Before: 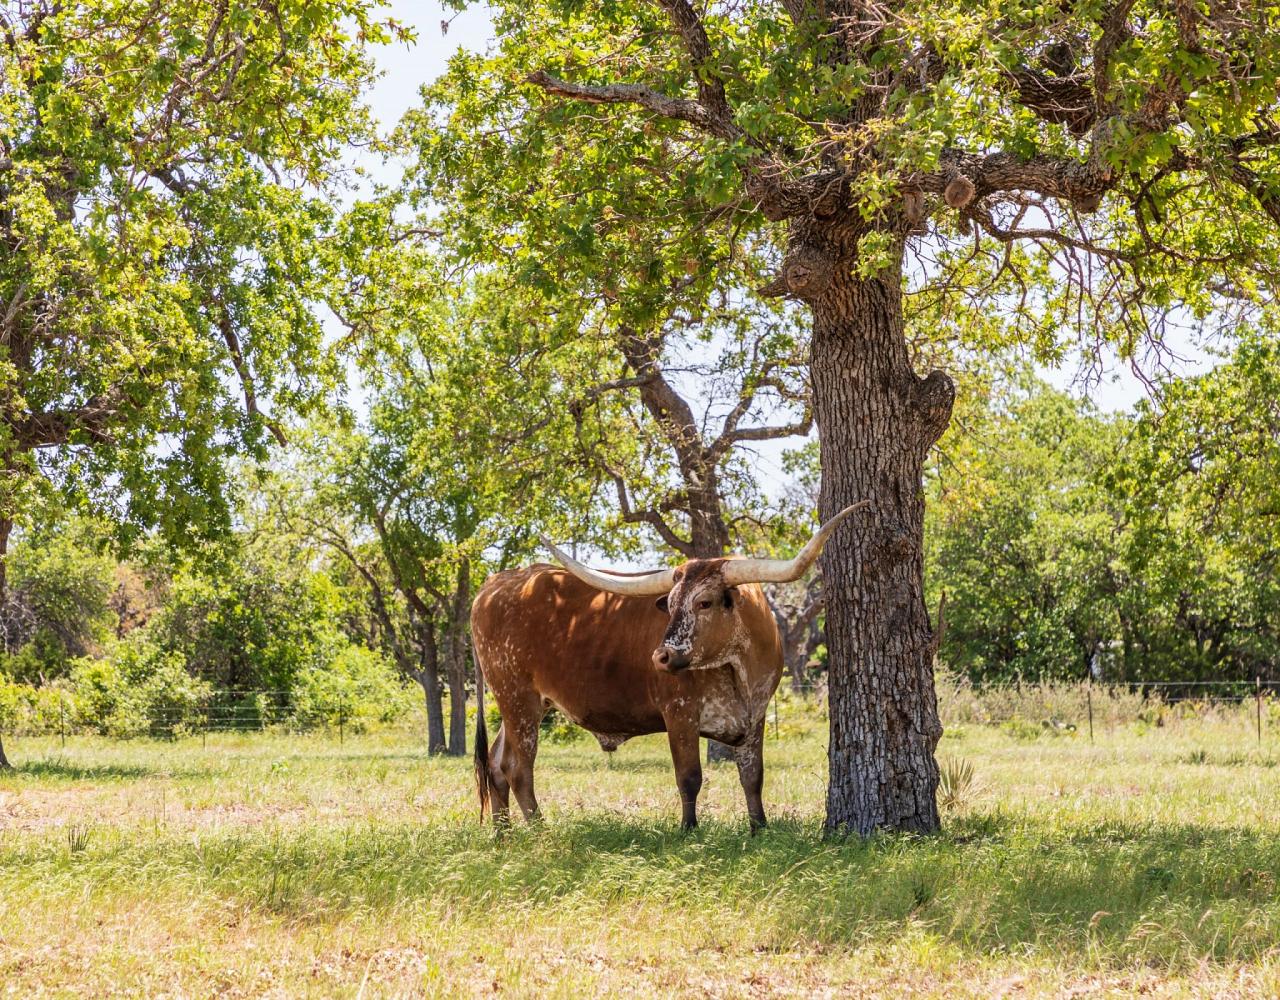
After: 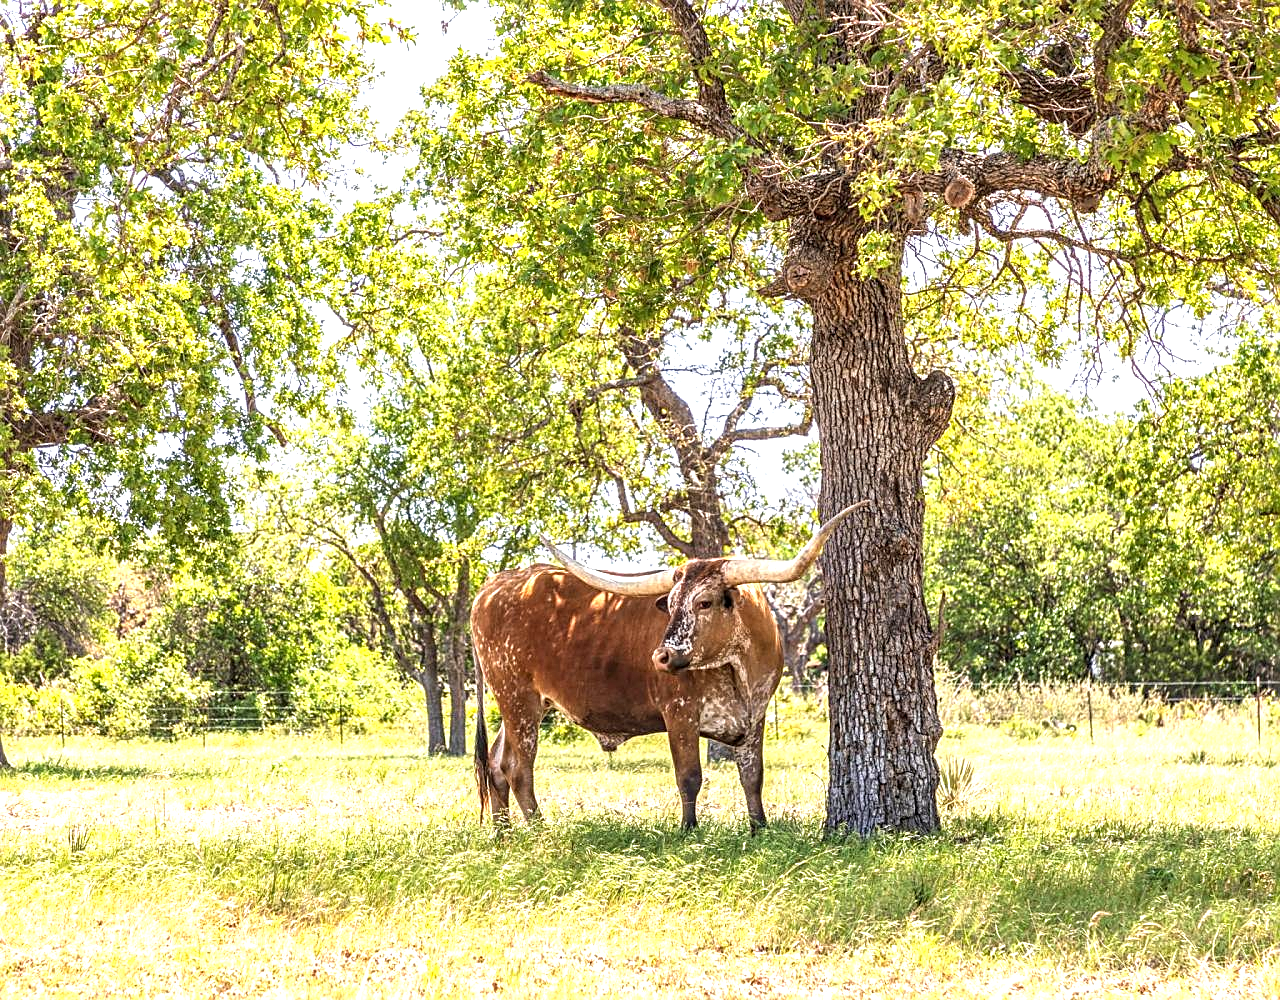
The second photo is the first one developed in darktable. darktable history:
sharpen: on, module defaults
exposure: exposure 1 EV, compensate highlight preservation false
local contrast: on, module defaults
